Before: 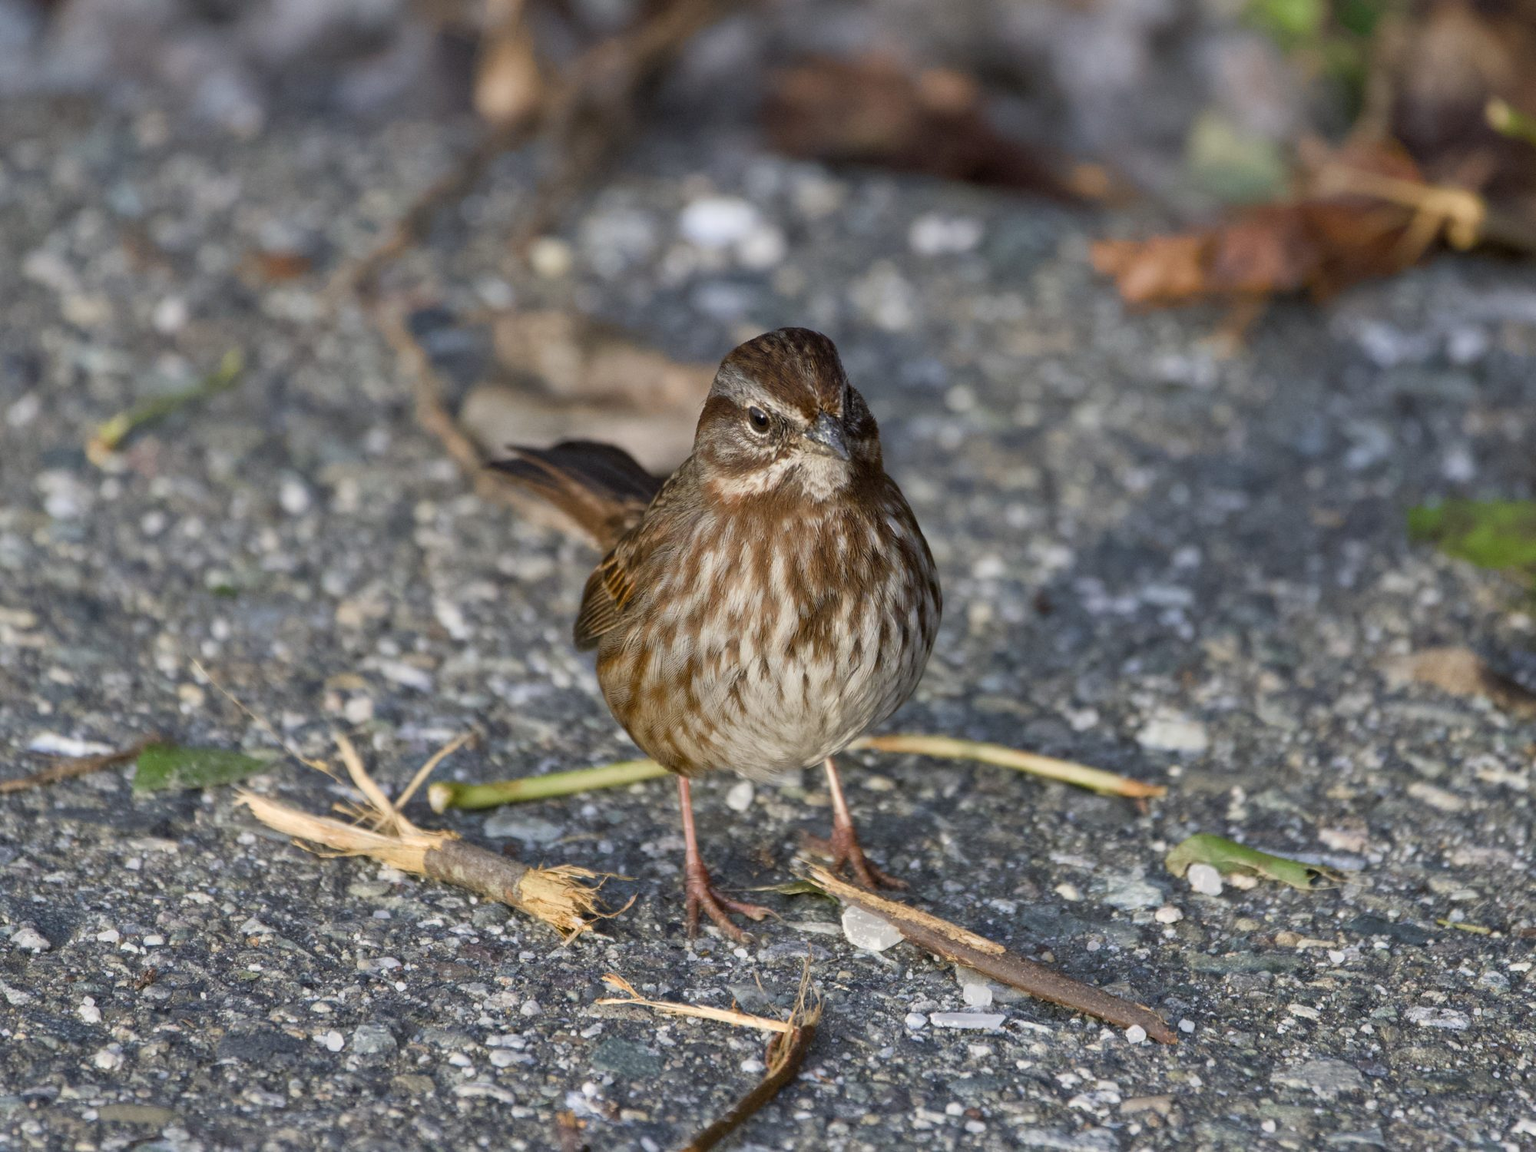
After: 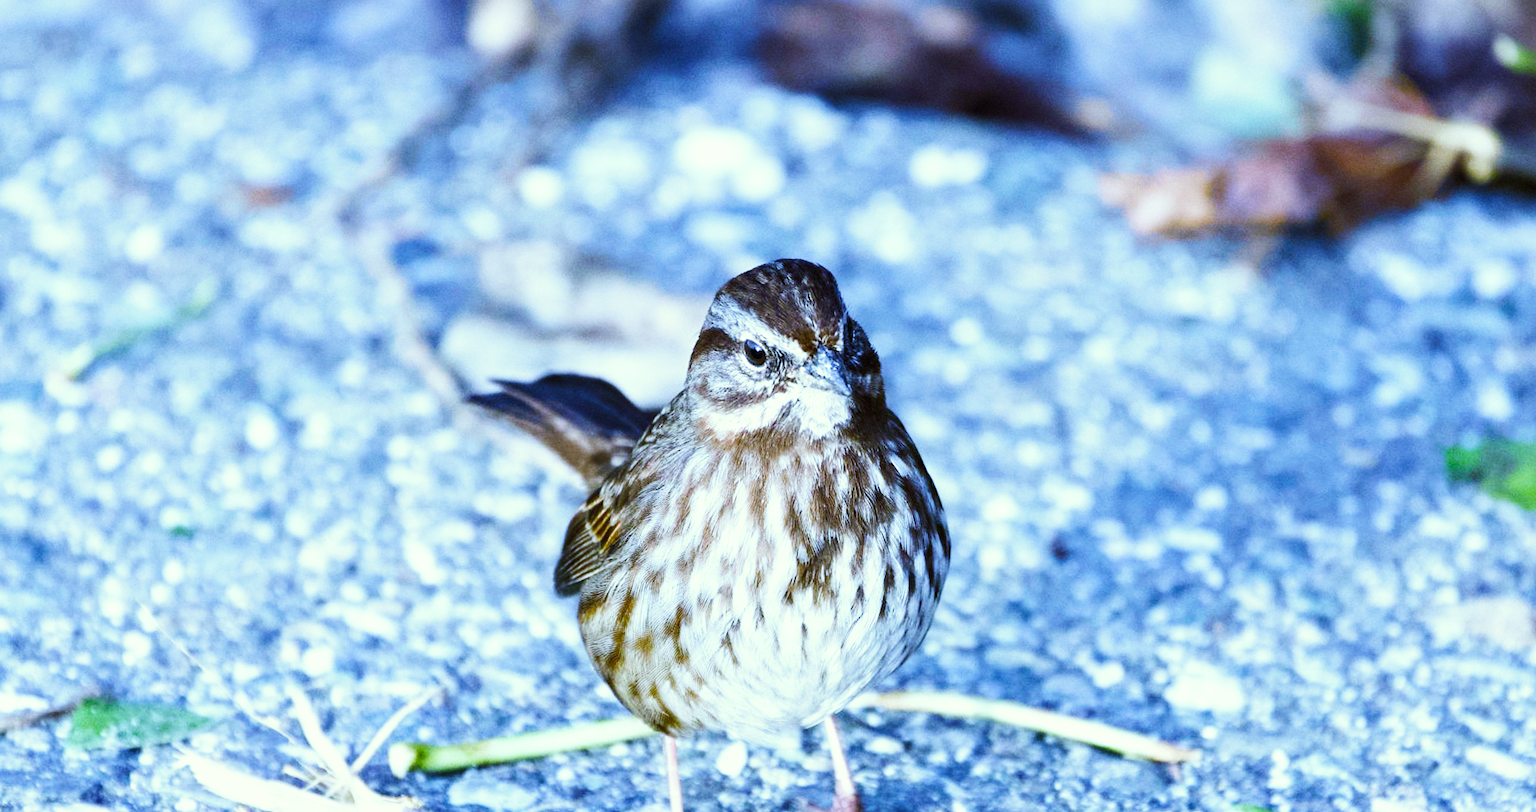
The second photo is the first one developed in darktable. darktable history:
tone equalizer: -8 EV 0.001 EV, -7 EV -0.002 EV, -6 EV 0.002 EV, -5 EV -0.03 EV, -4 EV -0.116 EV, -3 EV -0.169 EV, -2 EV 0.24 EV, -1 EV 0.702 EV, +0 EV 0.493 EV
color correction: highlights a* -4.28, highlights b* 6.53
white balance: red 0.766, blue 1.537
rotate and perspective: rotation 0.215°, lens shift (vertical) -0.139, crop left 0.069, crop right 0.939, crop top 0.002, crop bottom 0.996
crop and rotate: top 4.848%, bottom 29.503%
base curve: curves: ch0 [(0, 0.003) (0.001, 0.002) (0.006, 0.004) (0.02, 0.022) (0.048, 0.086) (0.094, 0.234) (0.162, 0.431) (0.258, 0.629) (0.385, 0.8) (0.548, 0.918) (0.751, 0.988) (1, 1)], preserve colors none
